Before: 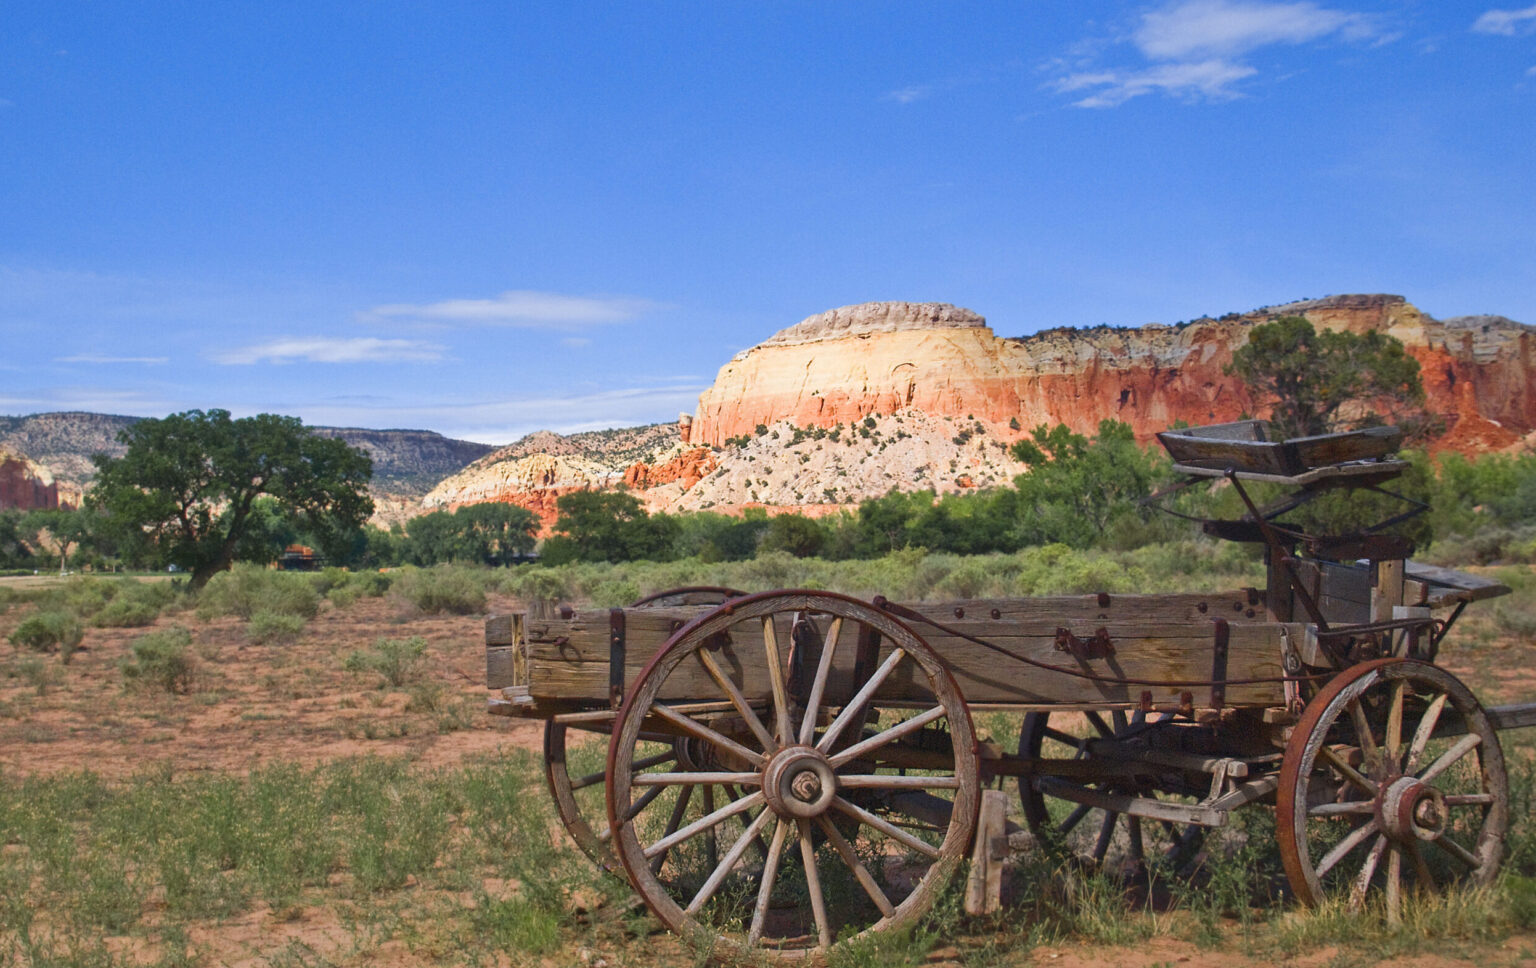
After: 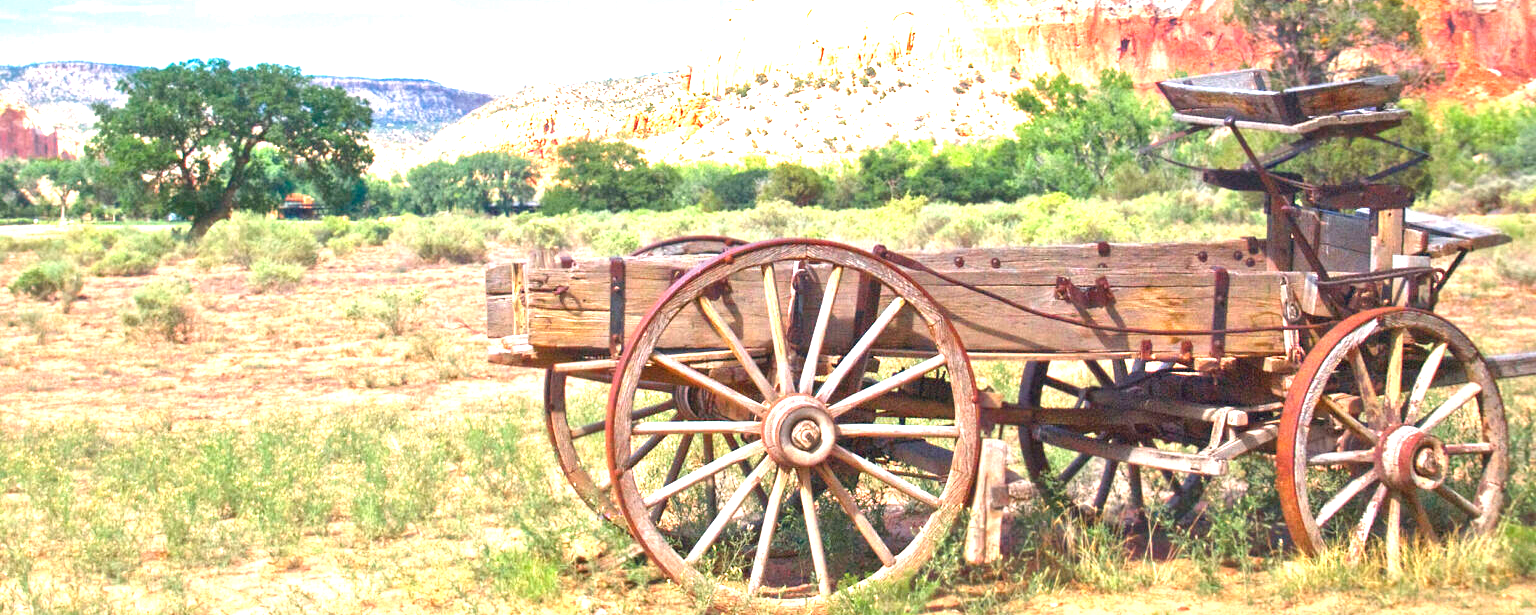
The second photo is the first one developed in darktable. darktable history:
crop and rotate: top 36.435%
white balance: emerald 1
exposure: exposure 2.25 EV, compensate highlight preservation false
